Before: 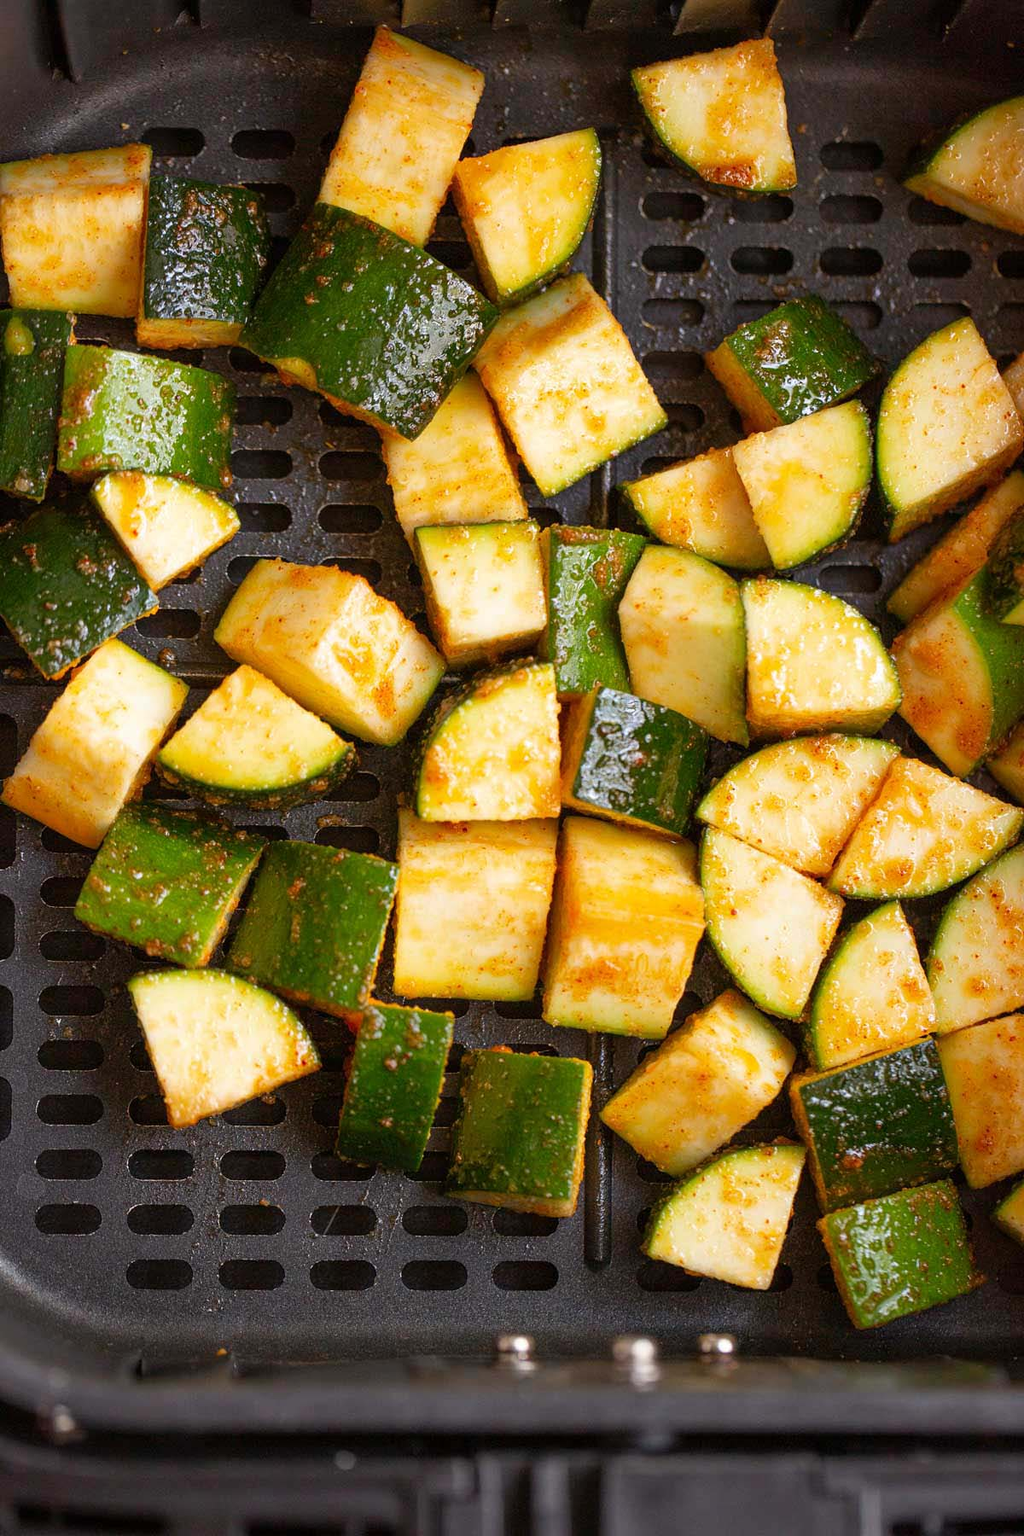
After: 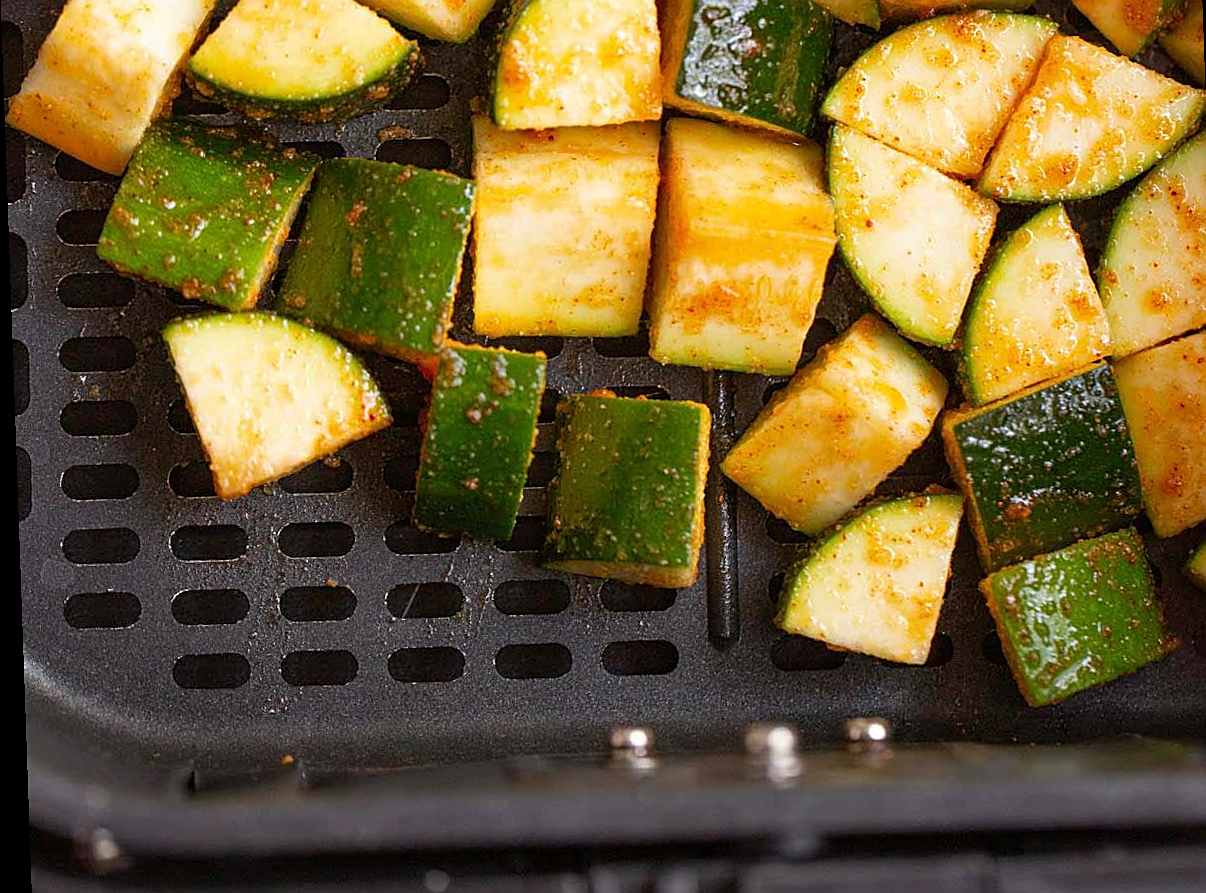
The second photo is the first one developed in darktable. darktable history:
rotate and perspective: rotation -2°, crop left 0.022, crop right 0.978, crop top 0.049, crop bottom 0.951
sharpen: on, module defaults
crop and rotate: top 46.237%
